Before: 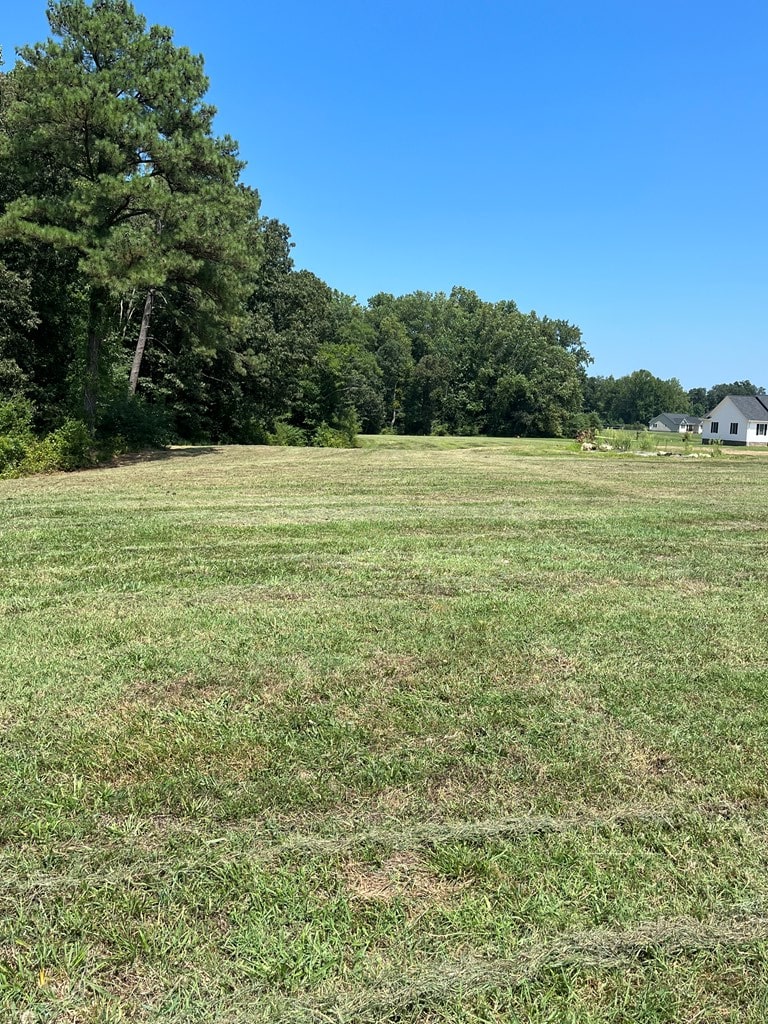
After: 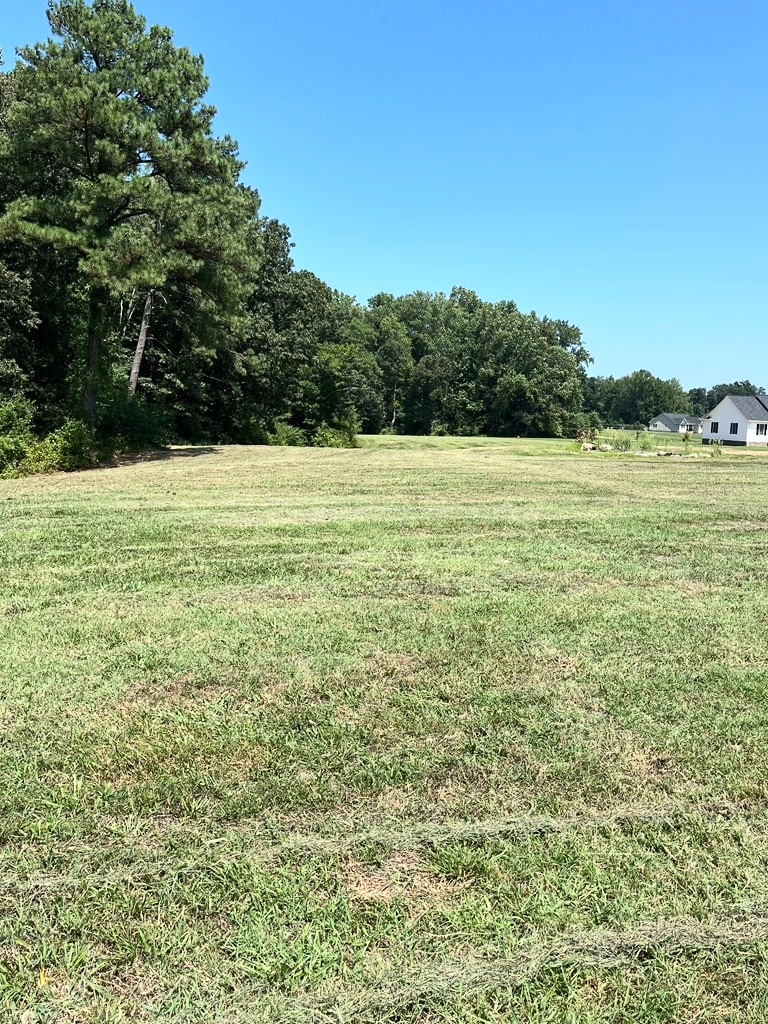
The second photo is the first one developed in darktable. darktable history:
contrast brightness saturation: contrast 0.241, brightness 0.088
